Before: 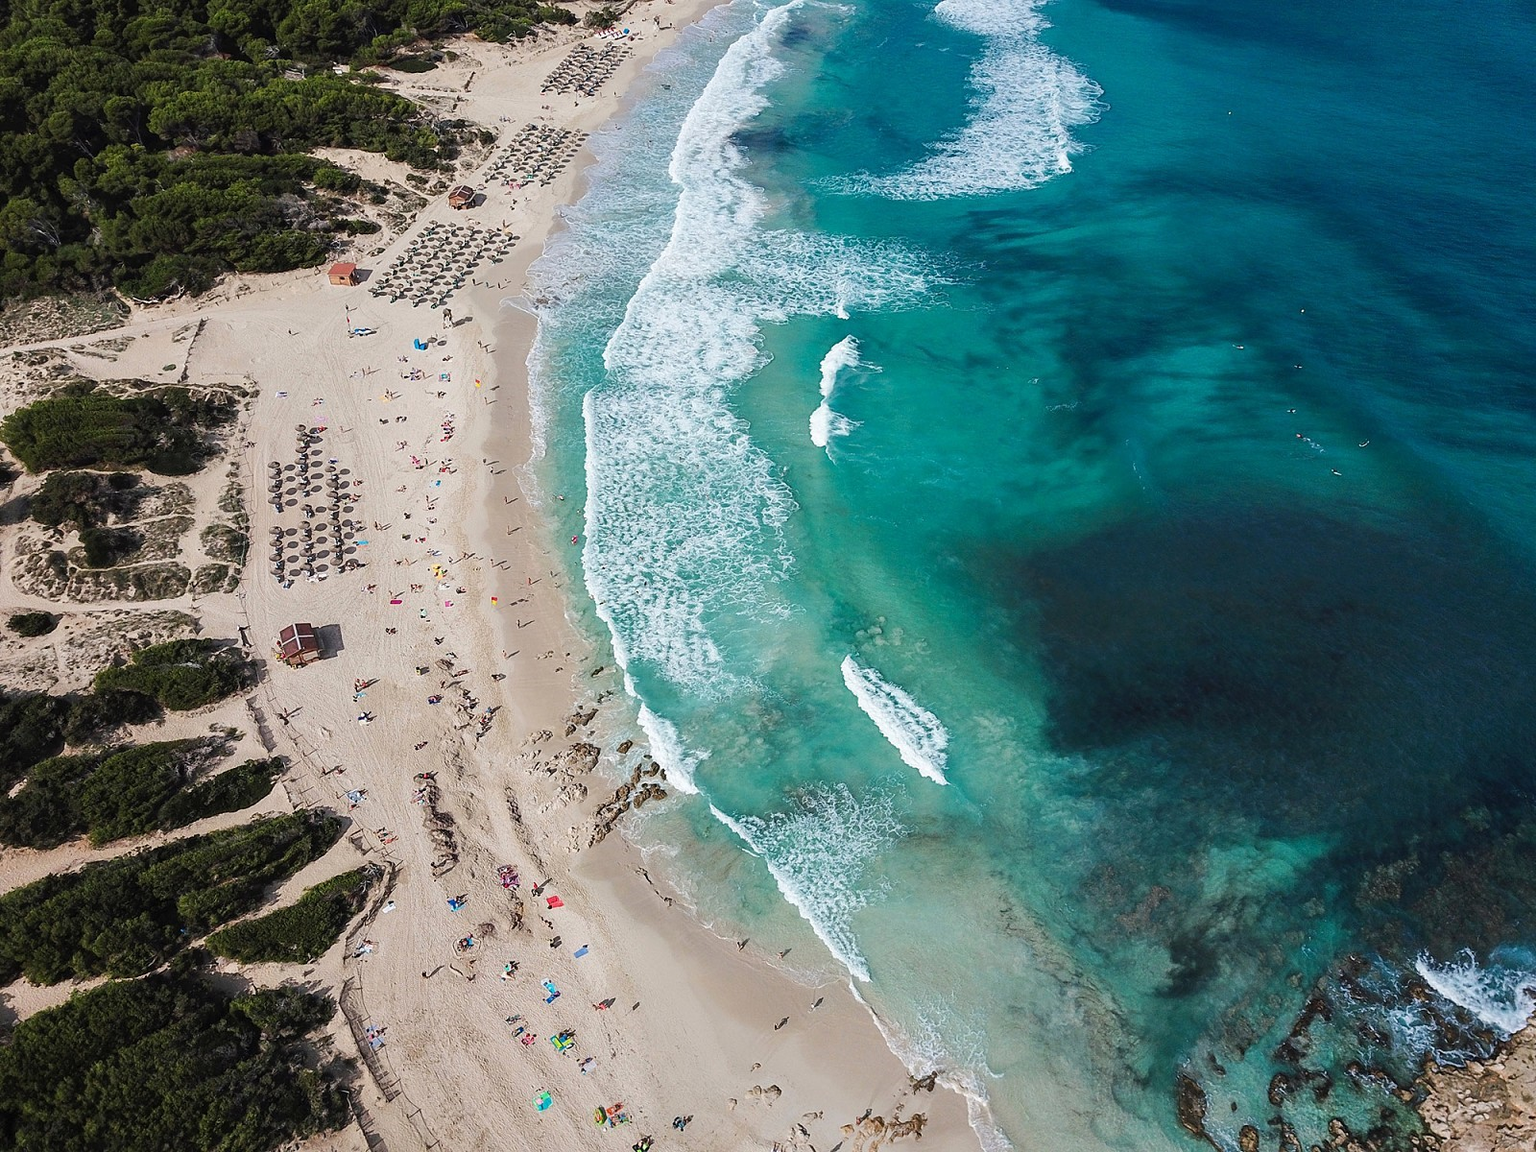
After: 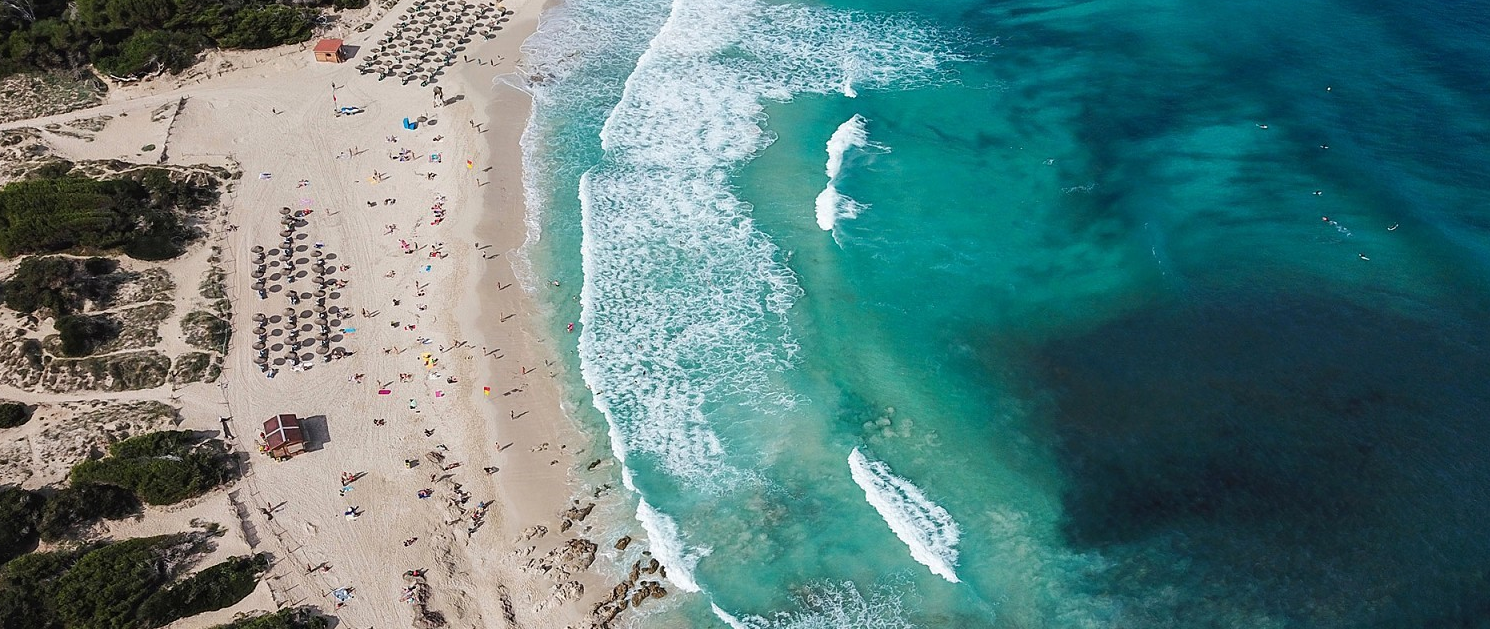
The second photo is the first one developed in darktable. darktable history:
crop: left 1.8%, top 19.584%, right 5.045%, bottom 27.921%
